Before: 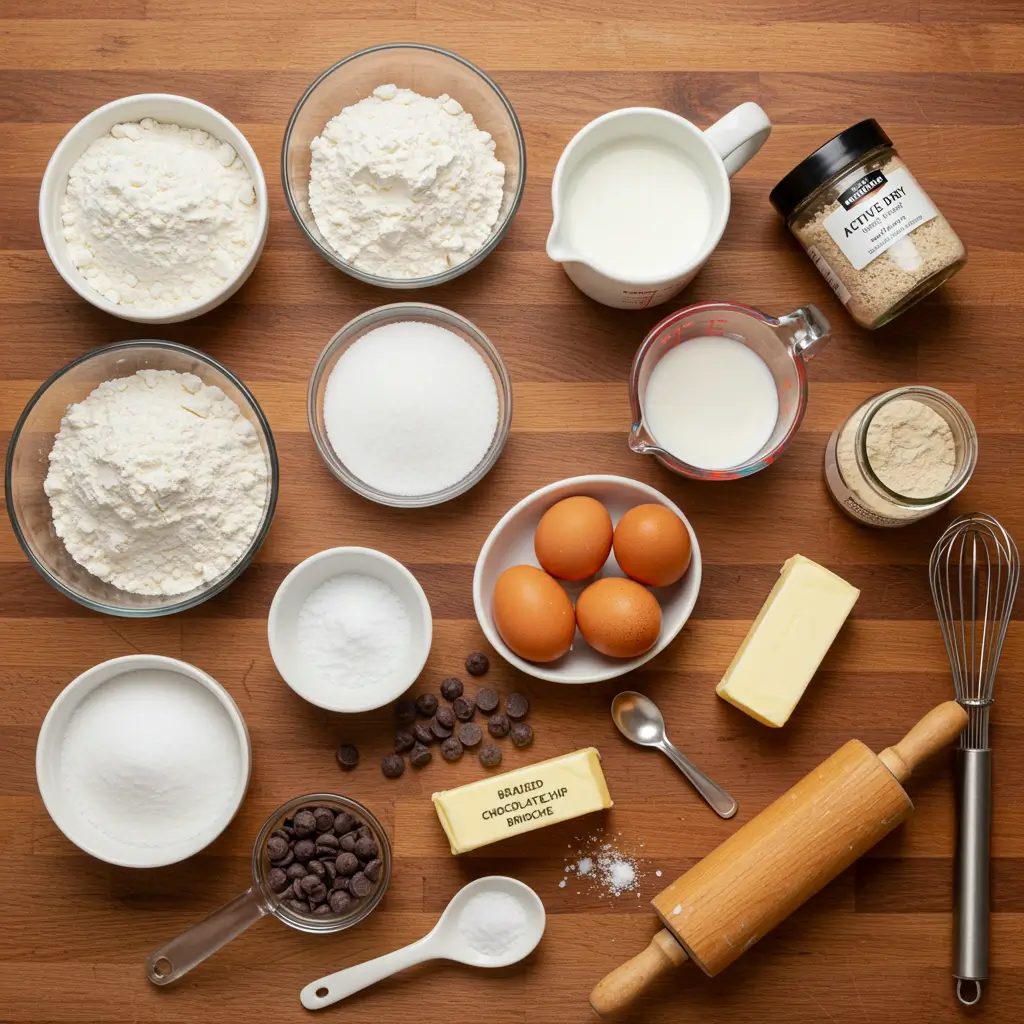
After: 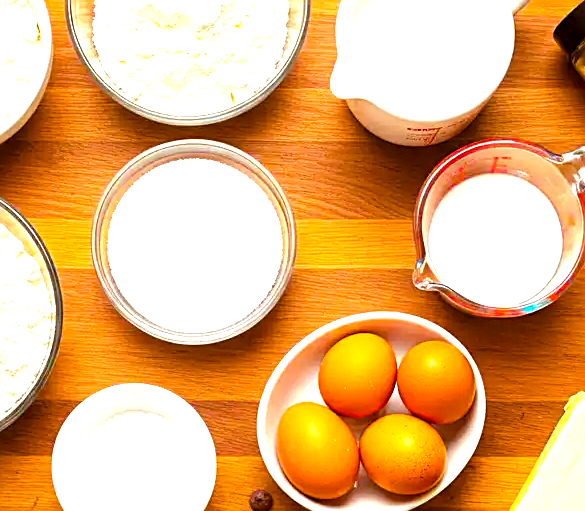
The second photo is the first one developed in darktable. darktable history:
color balance rgb: power › chroma 1.567%, power › hue 27.79°, perceptual saturation grading › global saturation 42.229%, global vibrance 23.957%
local contrast: highlights 102%, shadows 100%, detail 119%, midtone range 0.2
color zones: curves: ch0 [(0.25, 0.5) (0.423, 0.5) (0.443, 0.5) (0.521, 0.756) (0.568, 0.5) (0.576, 0.5) (0.75, 0.5)]; ch1 [(0.25, 0.5) (0.423, 0.5) (0.443, 0.5) (0.539, 0.873) (0.624, 0.565) (0.631, 0.5) (0.75, 0.5)], mix 26.06%
crop: left 21.097%, top 15.924%, right 21.725%, bottom 34.127%
tone equalizer: on, module defaults
exposure: black level correction 0, exposure 1.371 EV, compensate exposure bias true, compensate highlight preservation false
sharpen: on, module defaults
